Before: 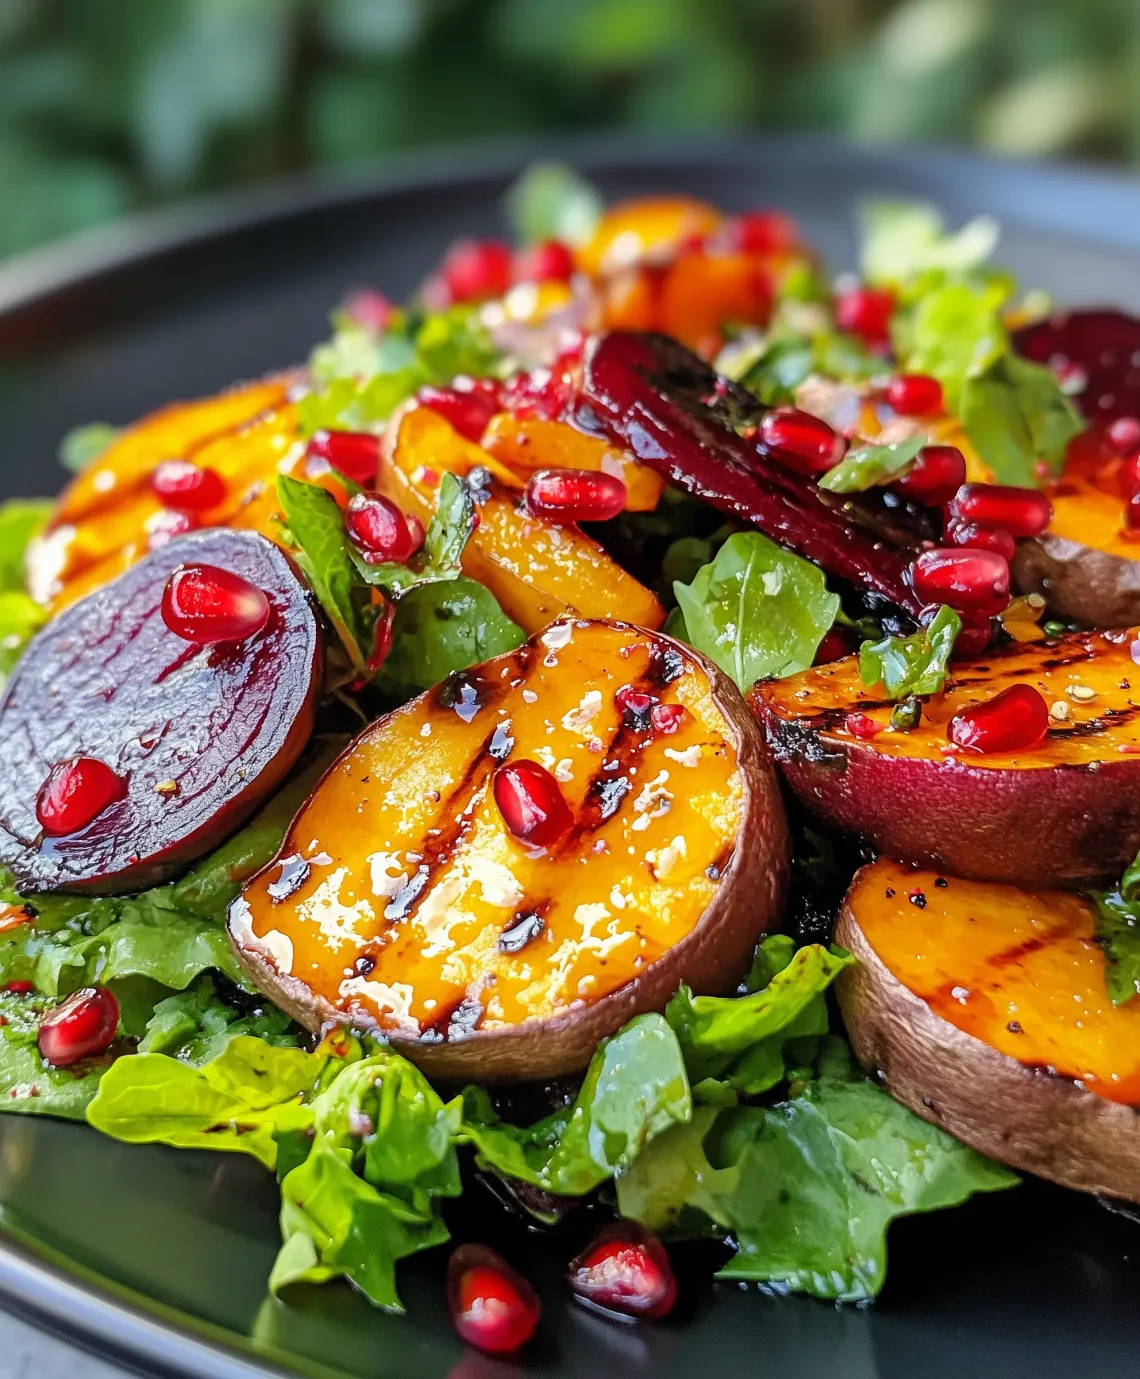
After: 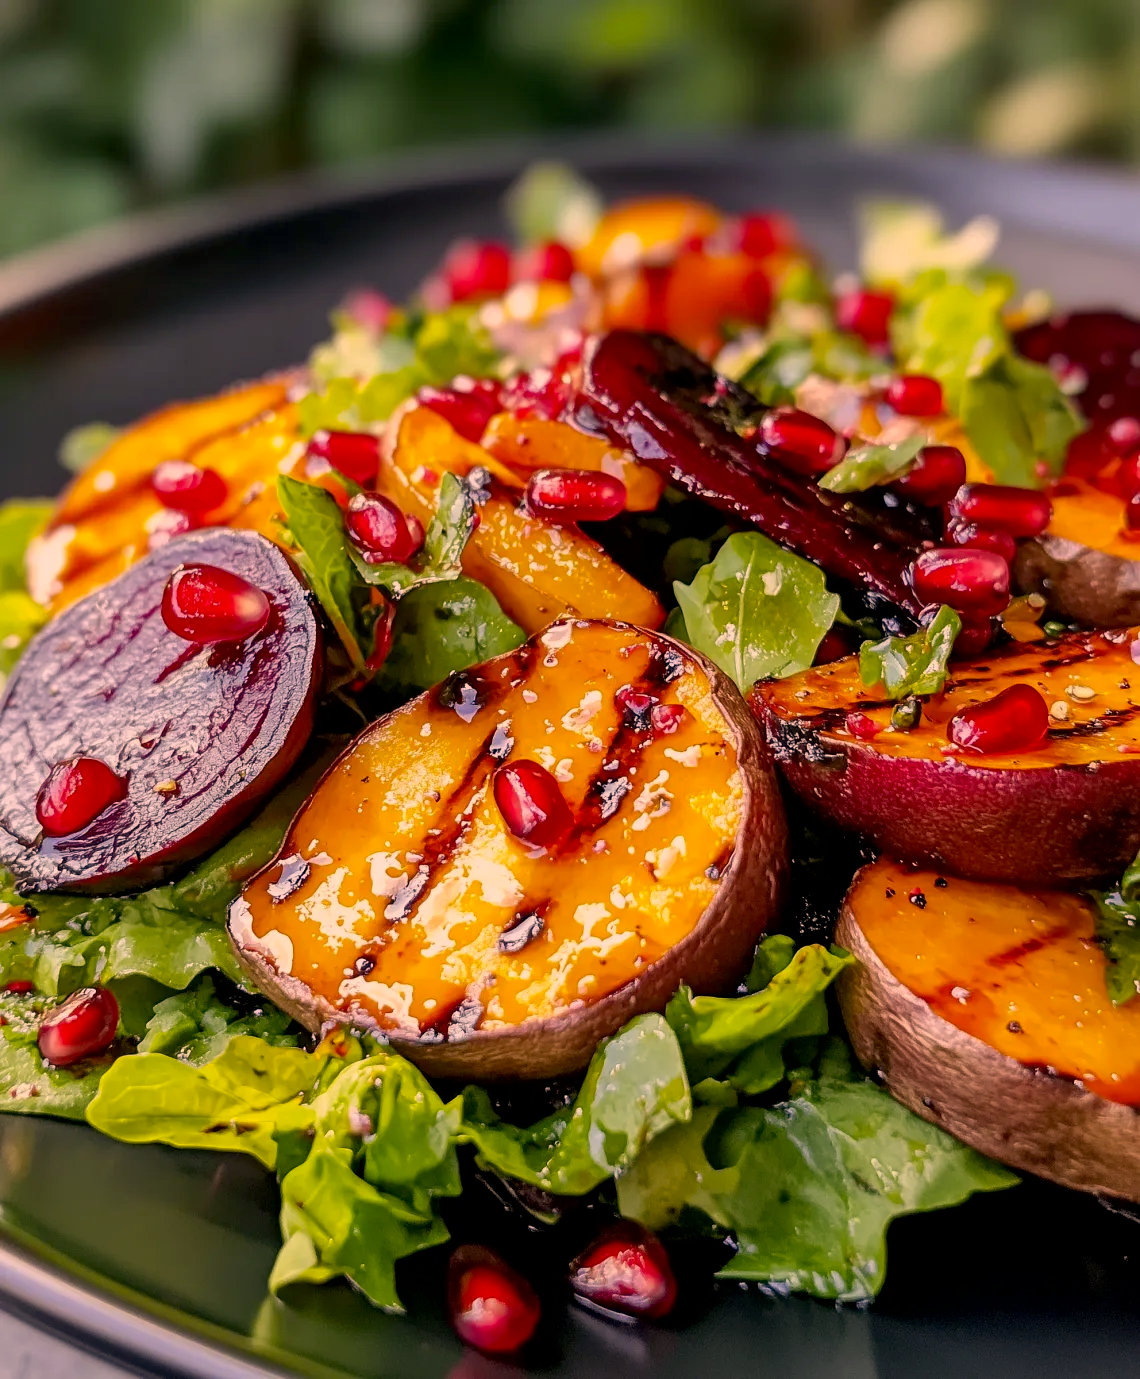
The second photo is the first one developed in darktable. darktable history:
color correction: highlights a* 21.16, highlights b* 19.61
contrast brightness saturation: saturation -0.05
exposure: black level correction 0.006, exposure -0.226 EV, compensate highlight preservation false
